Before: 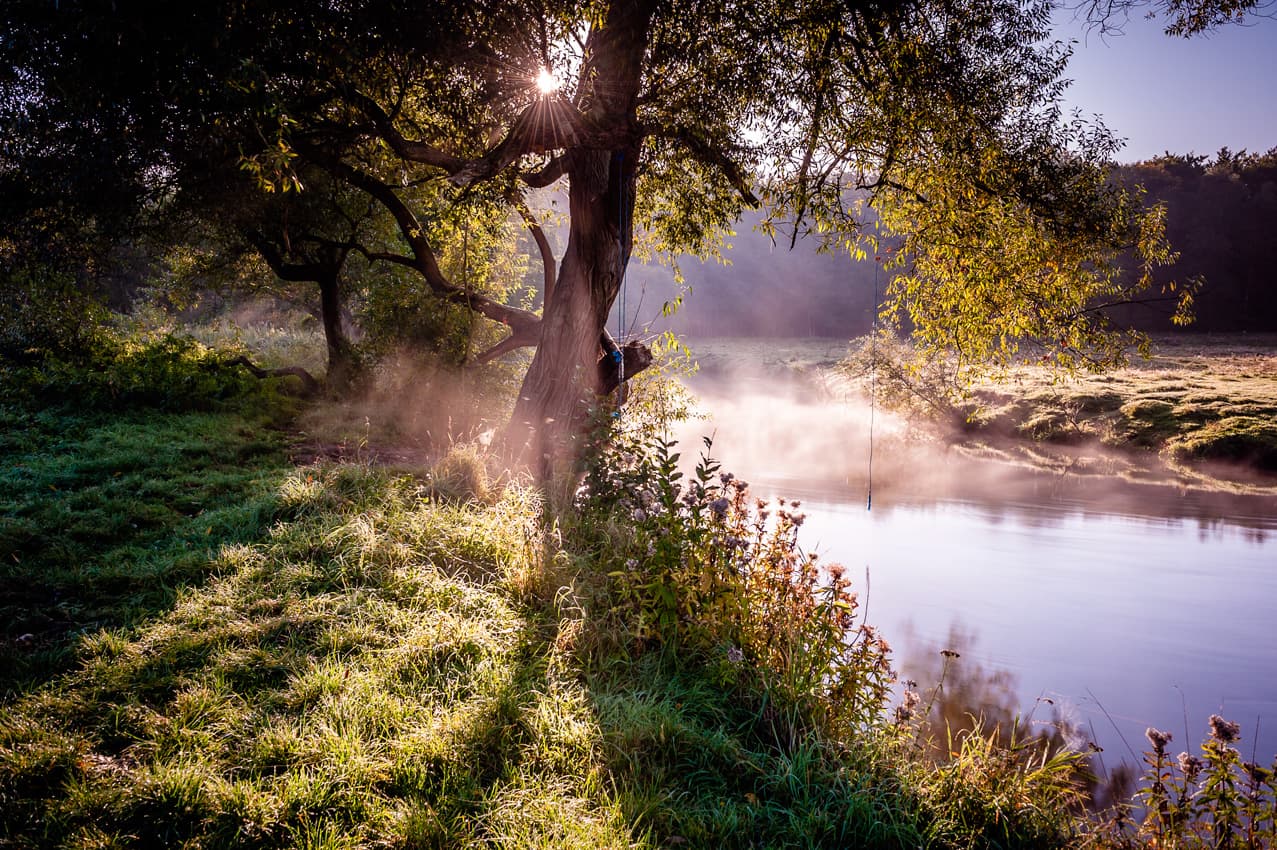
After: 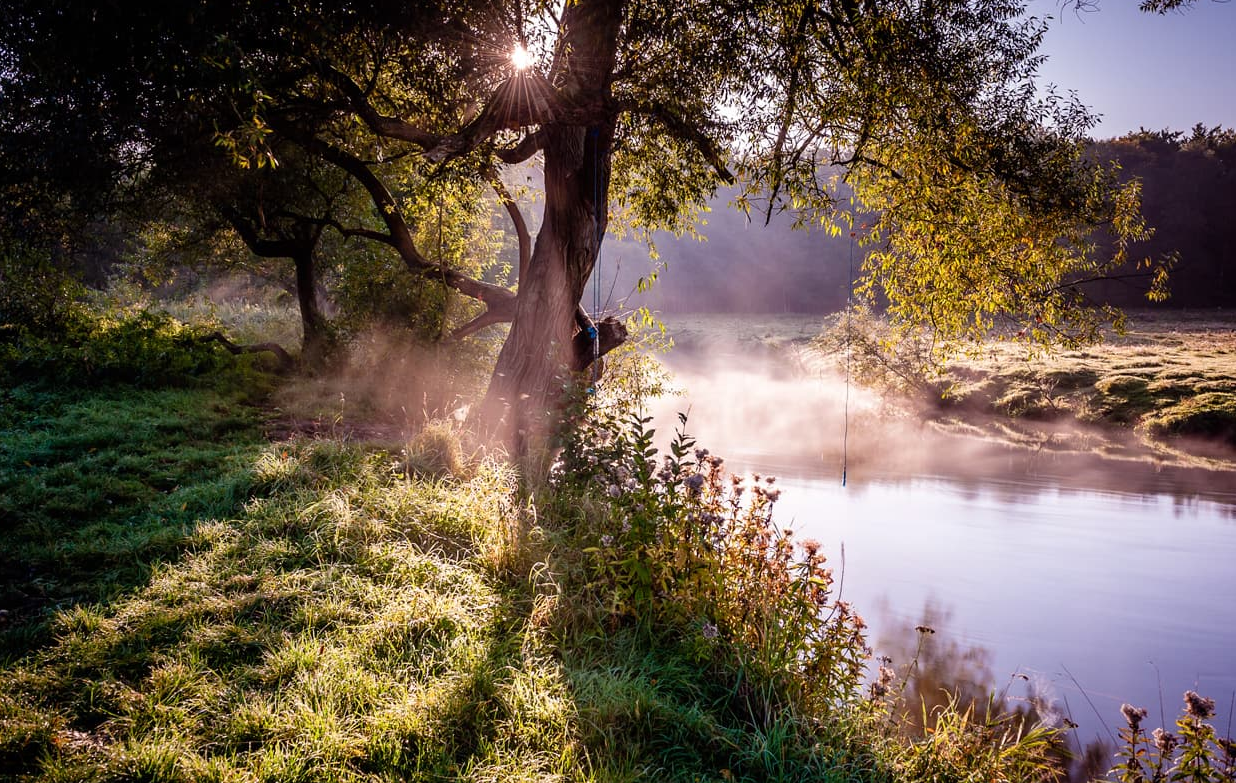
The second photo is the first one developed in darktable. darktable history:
crop: left 1.99%, top 2.862%, right 1.207%, bottom 4.943%
